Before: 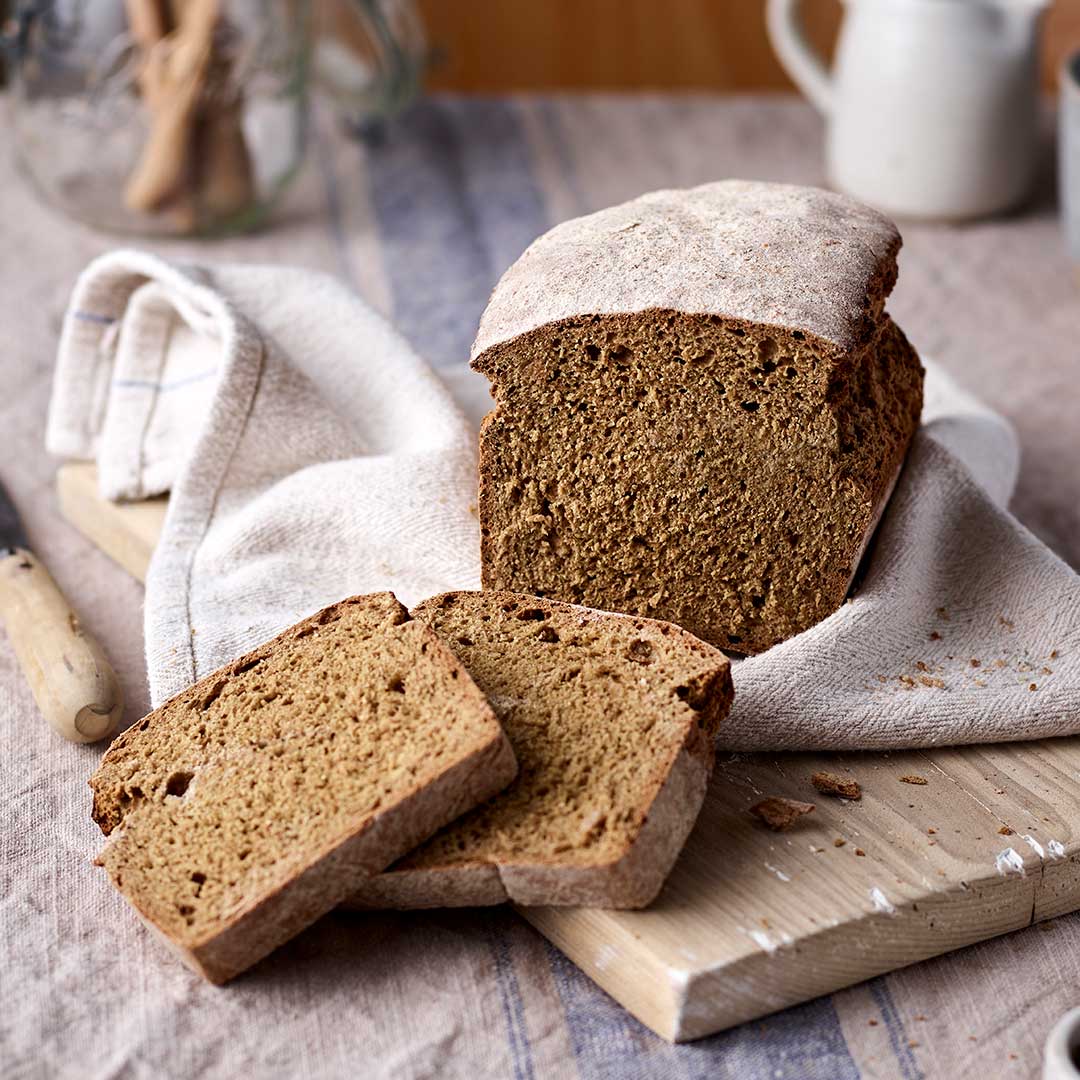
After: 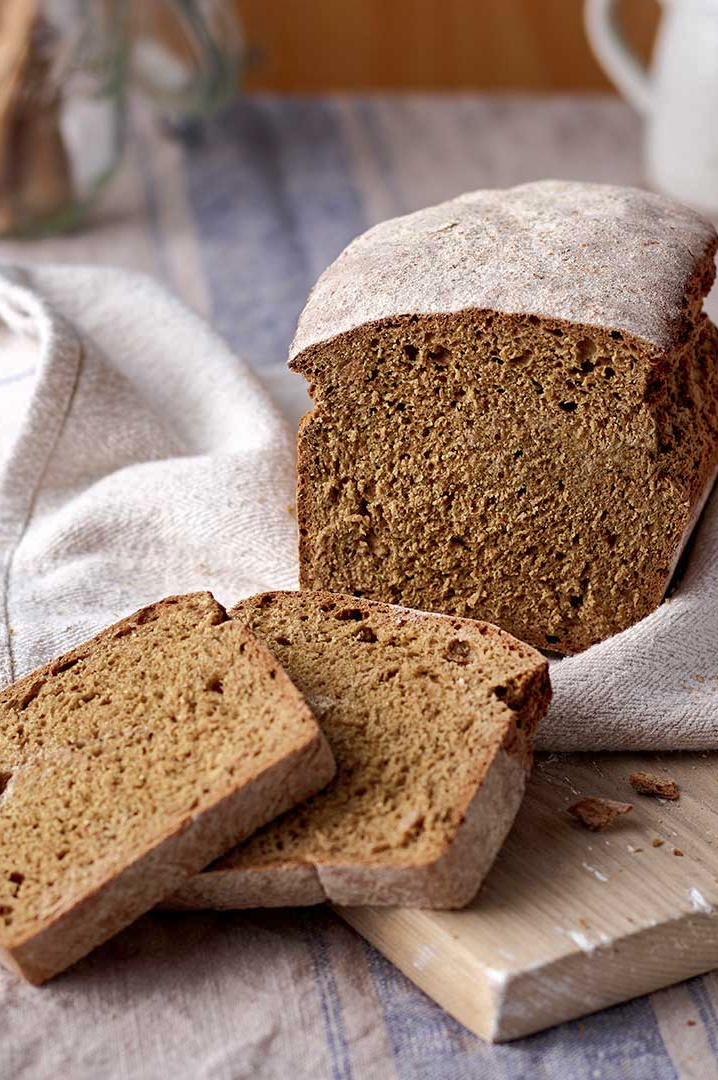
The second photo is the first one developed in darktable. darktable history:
shadows and highlights: on, module defaults
crop: left 16.899%, right 16.556%
